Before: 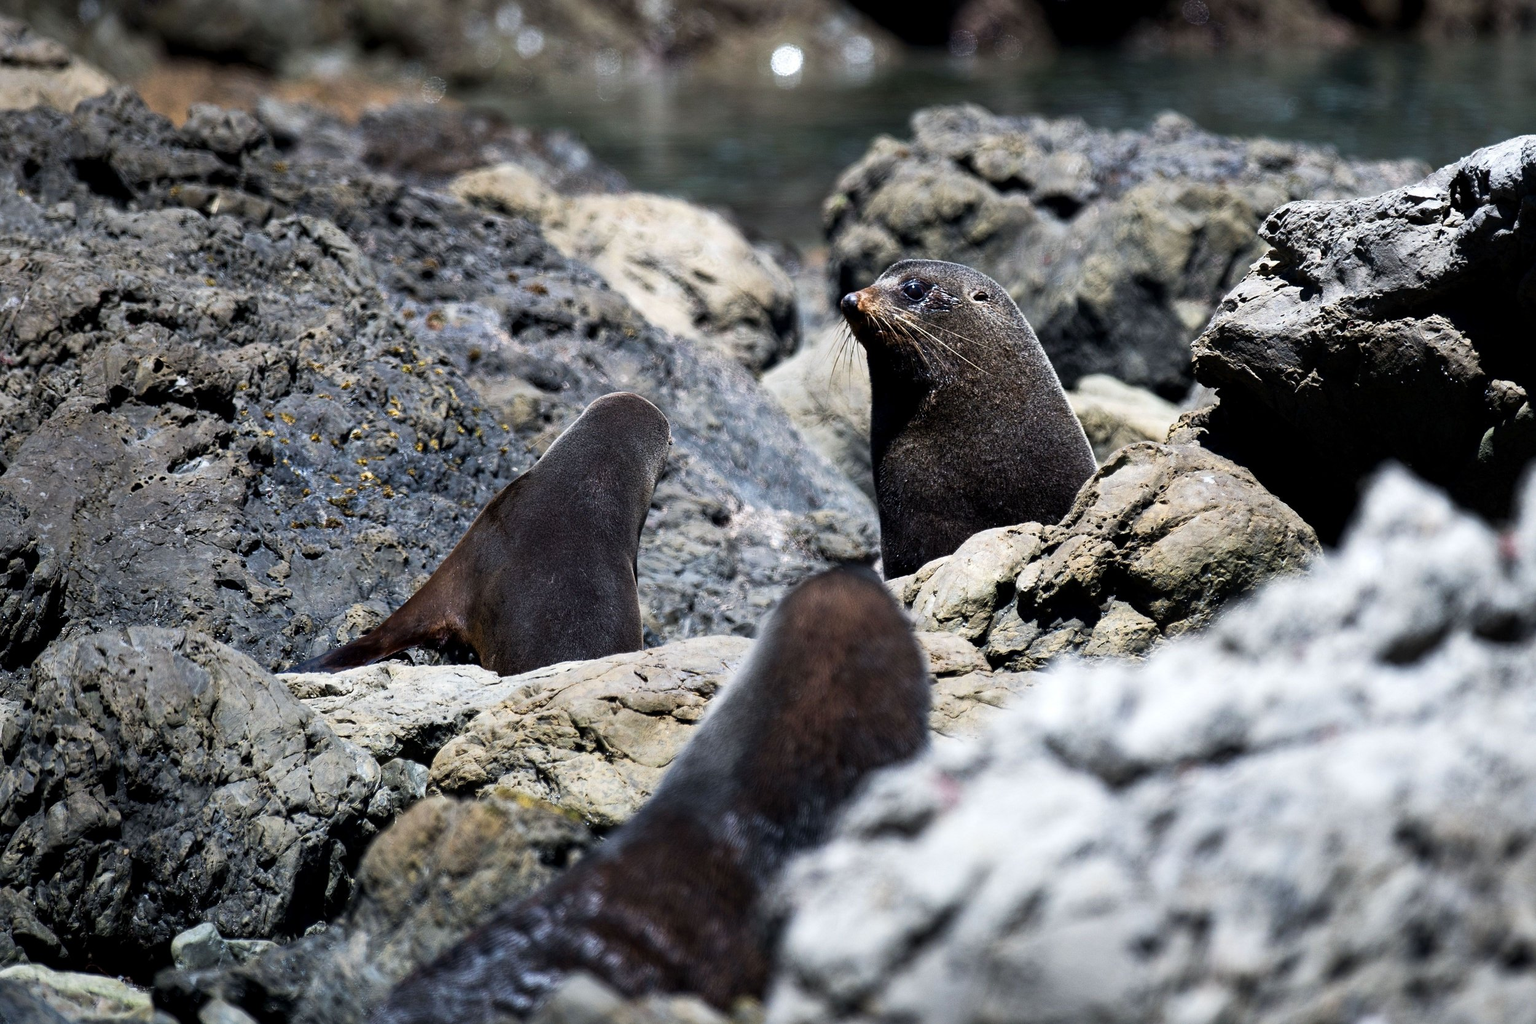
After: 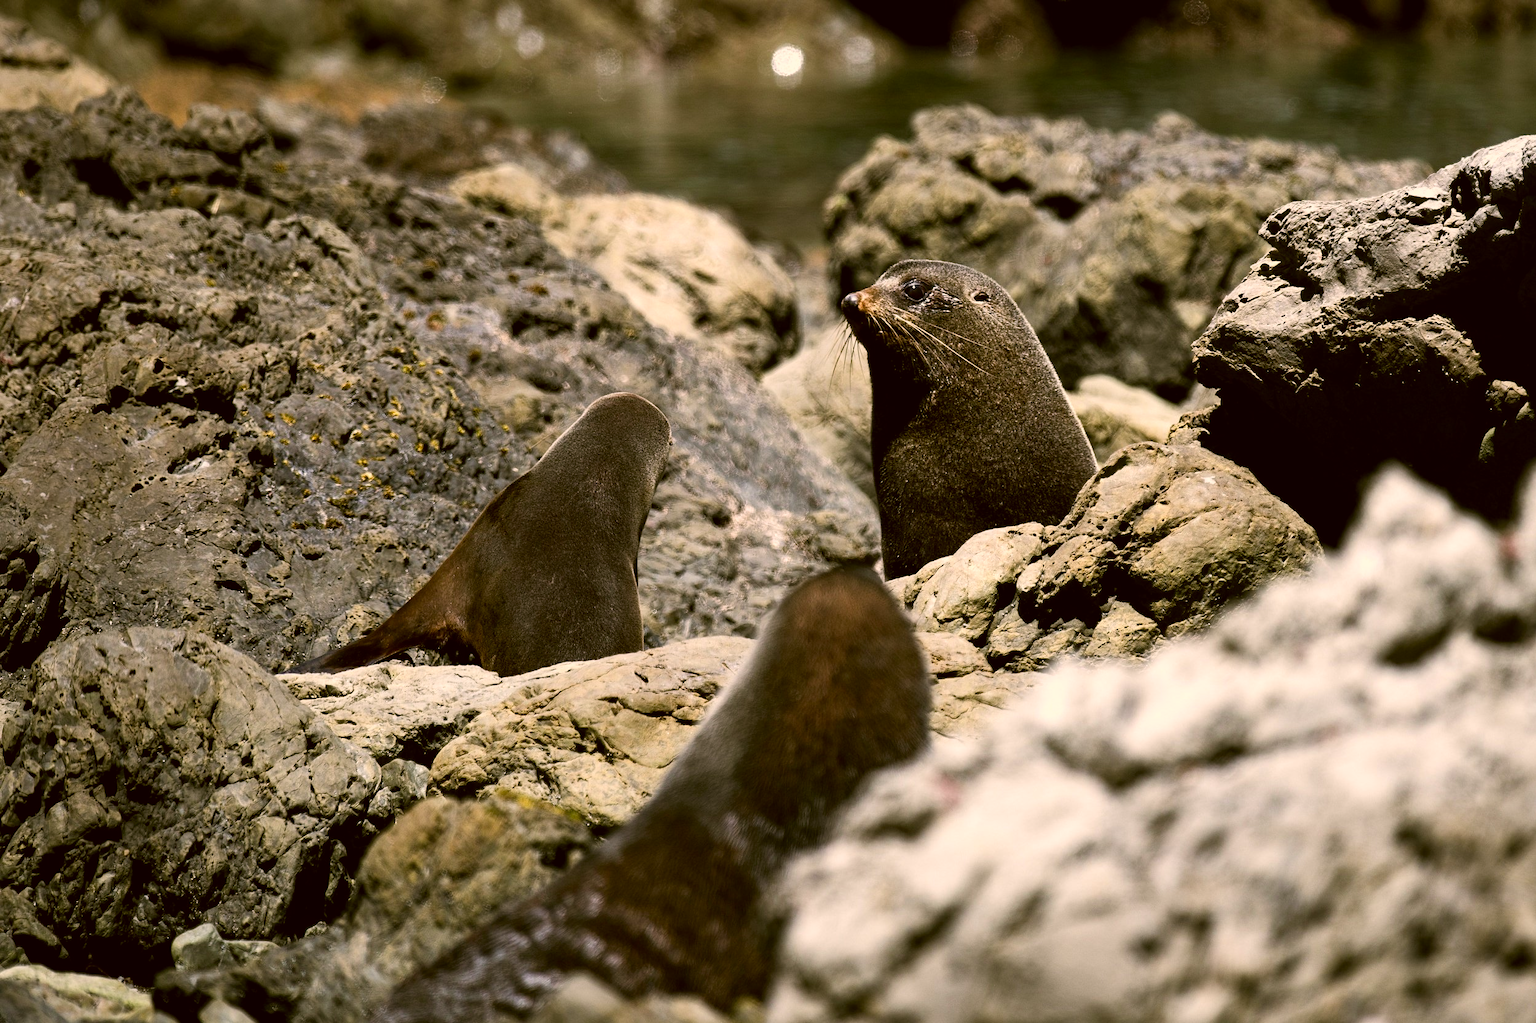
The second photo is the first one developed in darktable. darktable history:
color correction: highlights a* 8.65, highlights b* 15.41, shadows a* -0.401, shadows b* 26.15
crop: left 0.033%
